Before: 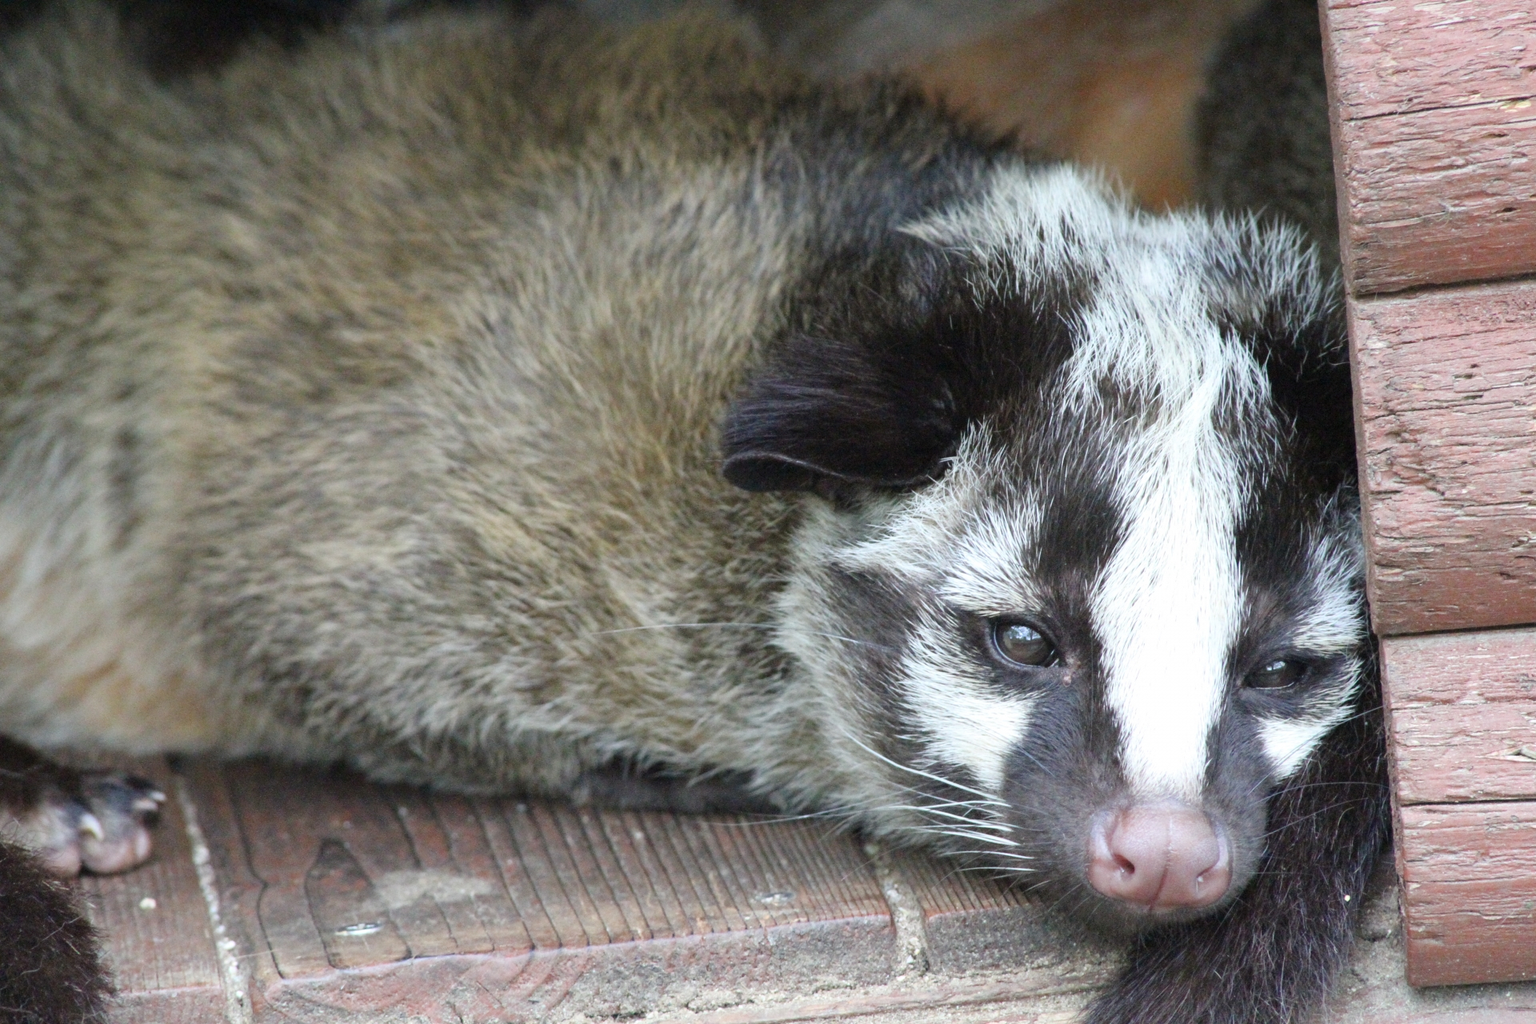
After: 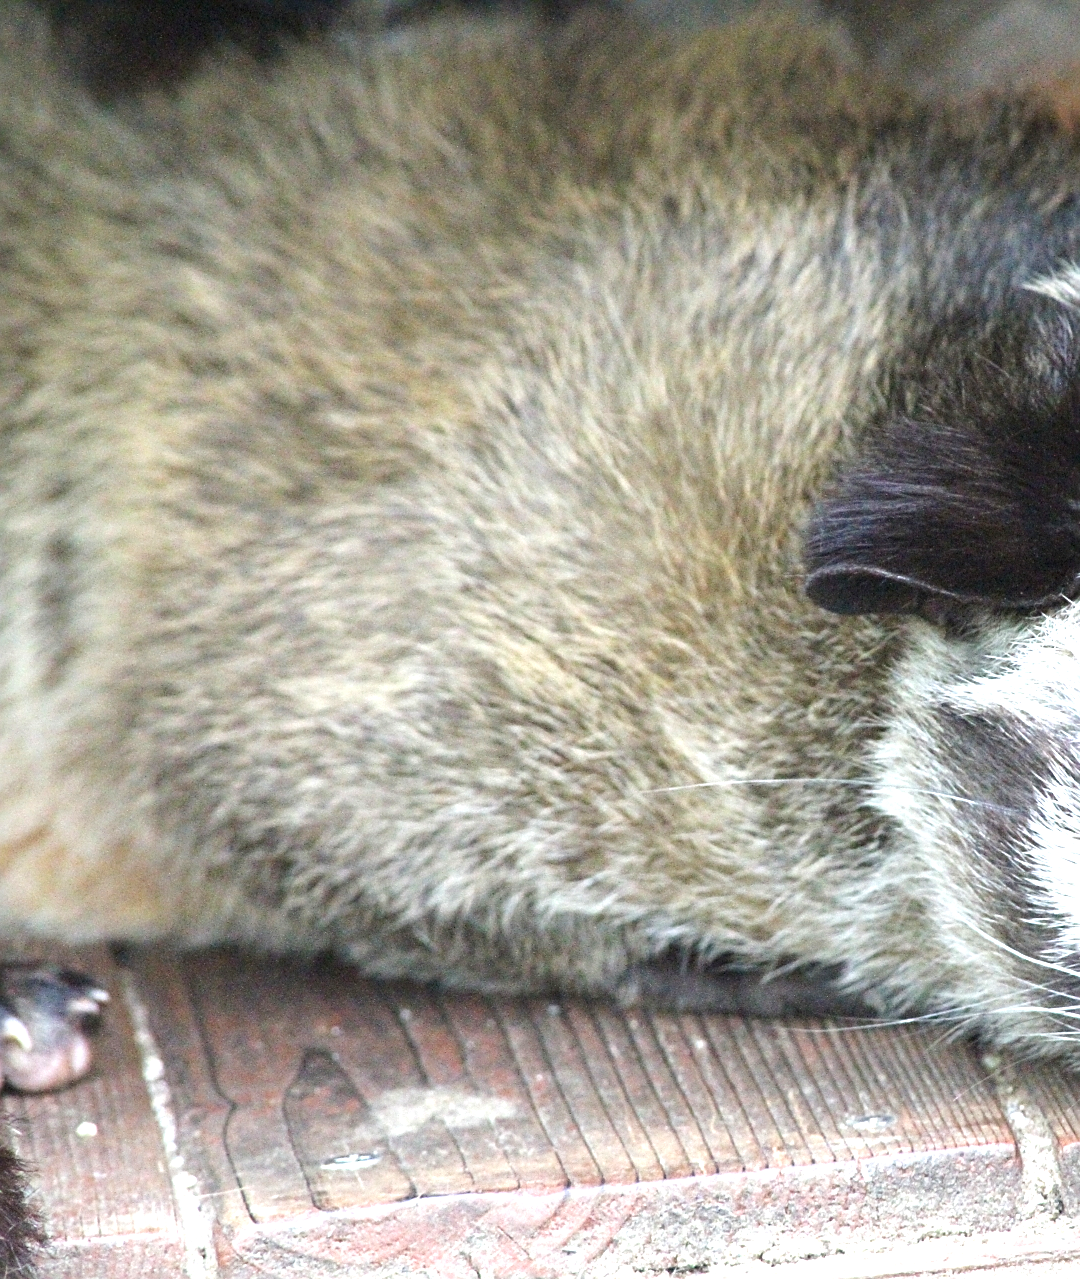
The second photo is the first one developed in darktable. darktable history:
crop: left 5.114%, right 38.589%
exposure: black level correction 0, exposure 1 EV, compensate exposure bias true, compensate highlight preservation false
sharpen: on, module defaults
